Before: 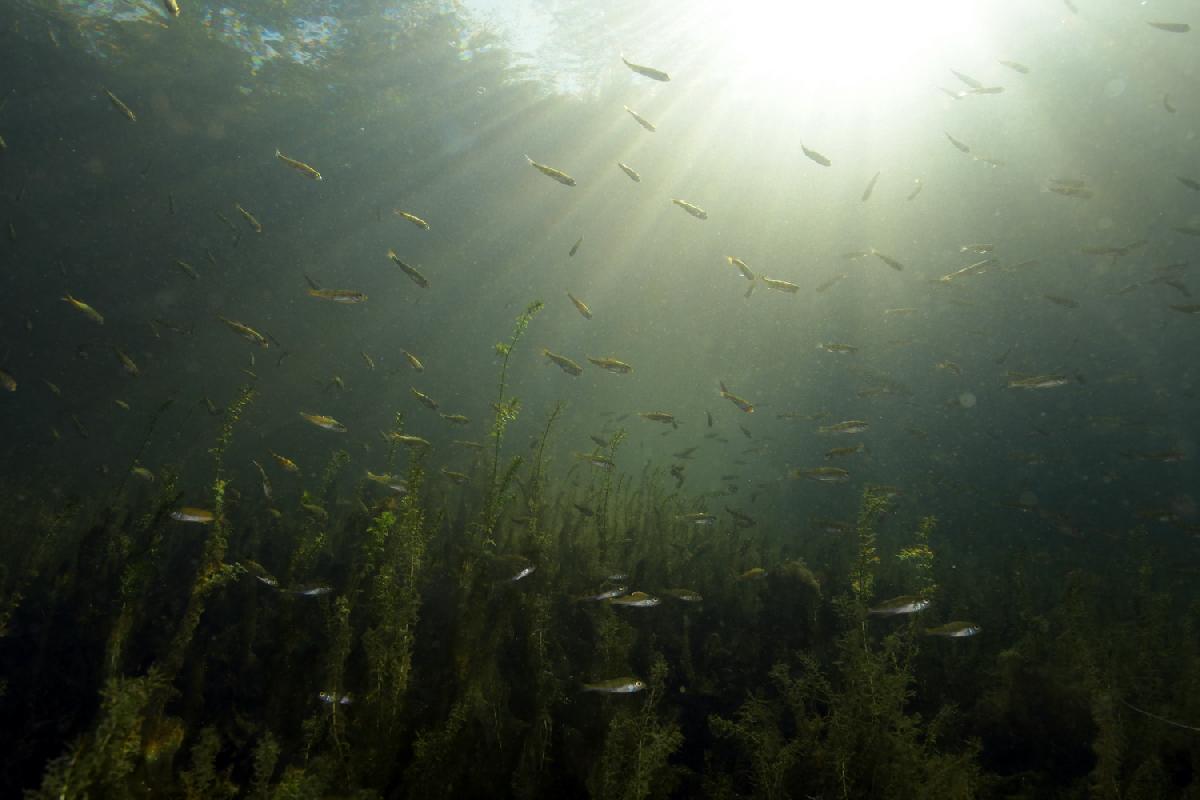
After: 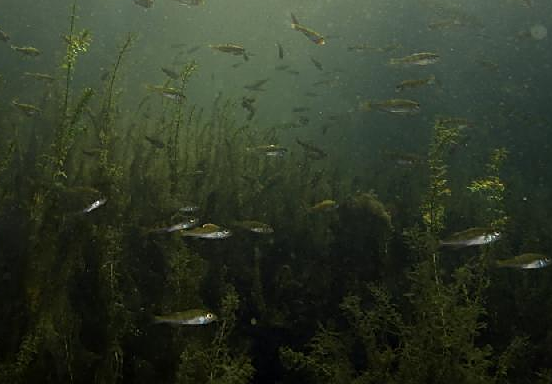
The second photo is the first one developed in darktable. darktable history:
crop: left 35.806%, top 46.052%, right 18.178%, bottom 5.828%
tone equalizer: on, module defaults
sharpen: on, module defaults
